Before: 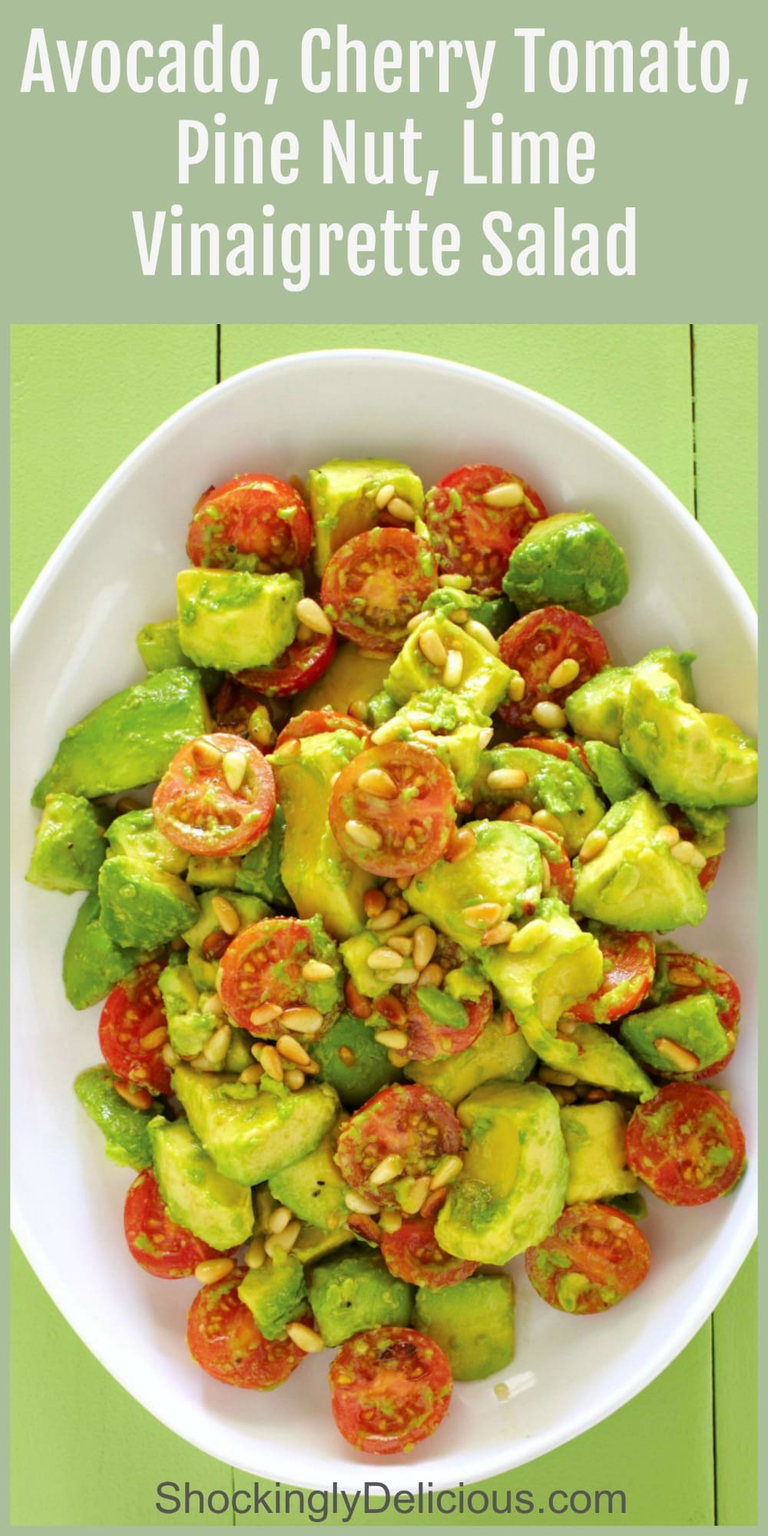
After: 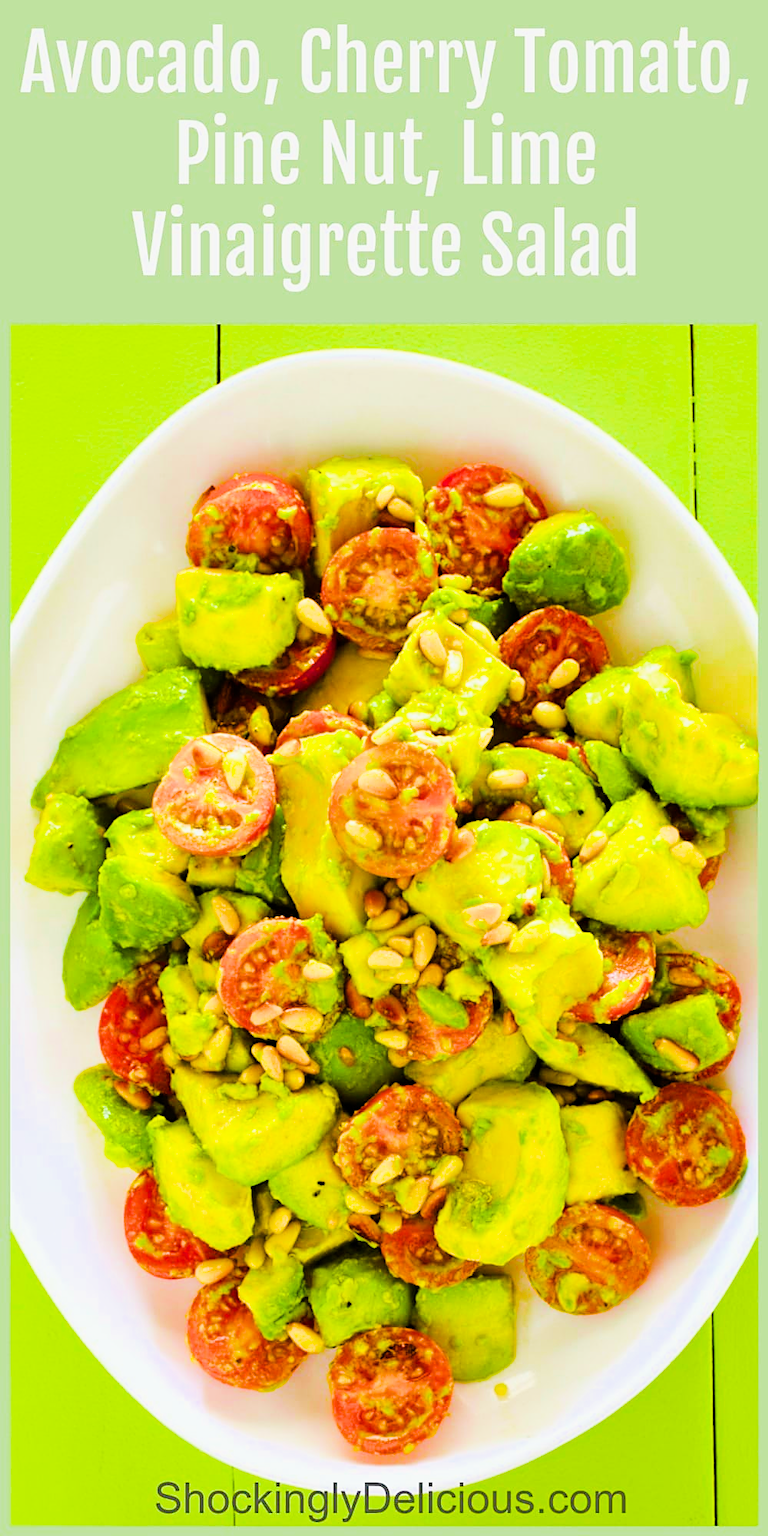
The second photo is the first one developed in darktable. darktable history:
color balance rgb: linear chroma grading › global chroma 25%, perceptual saturation grading › global saturation 40%, perceptual saturation grading › highlights -50%, perceptual saturation grading › shadows 30%, perceptual brilliance grading › global brilliance 25%, global vibrance 60%
sharpen: on, module defaults
filmic rgb: black relative exposure -7.5 EV, white relative exposure 5 EV, hardness 3.31, contrast 1.3, contrast in shadows safe
